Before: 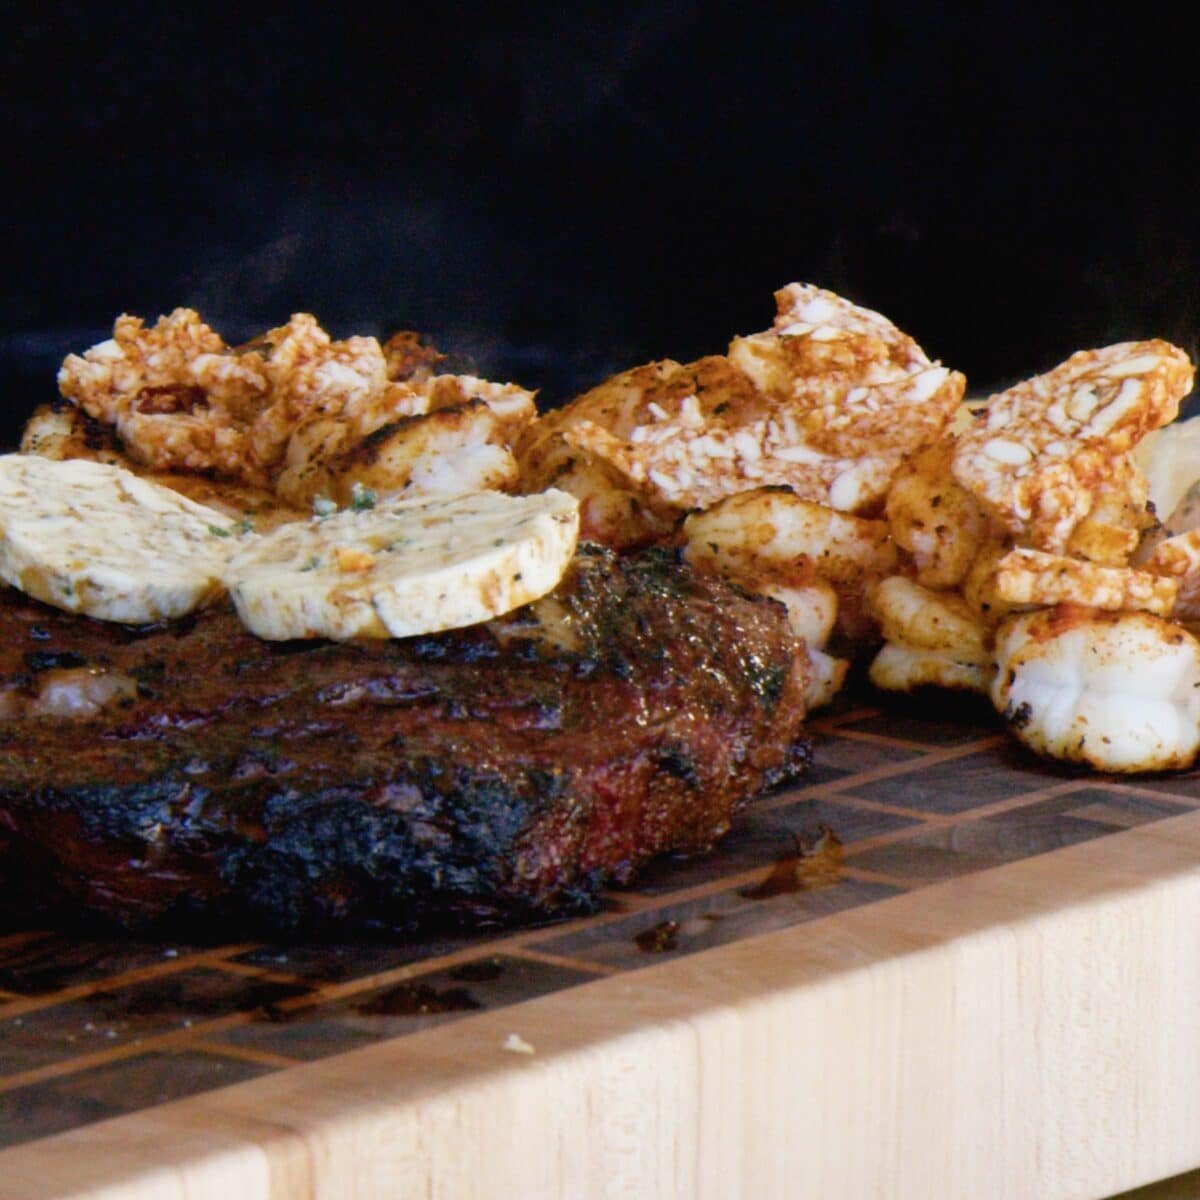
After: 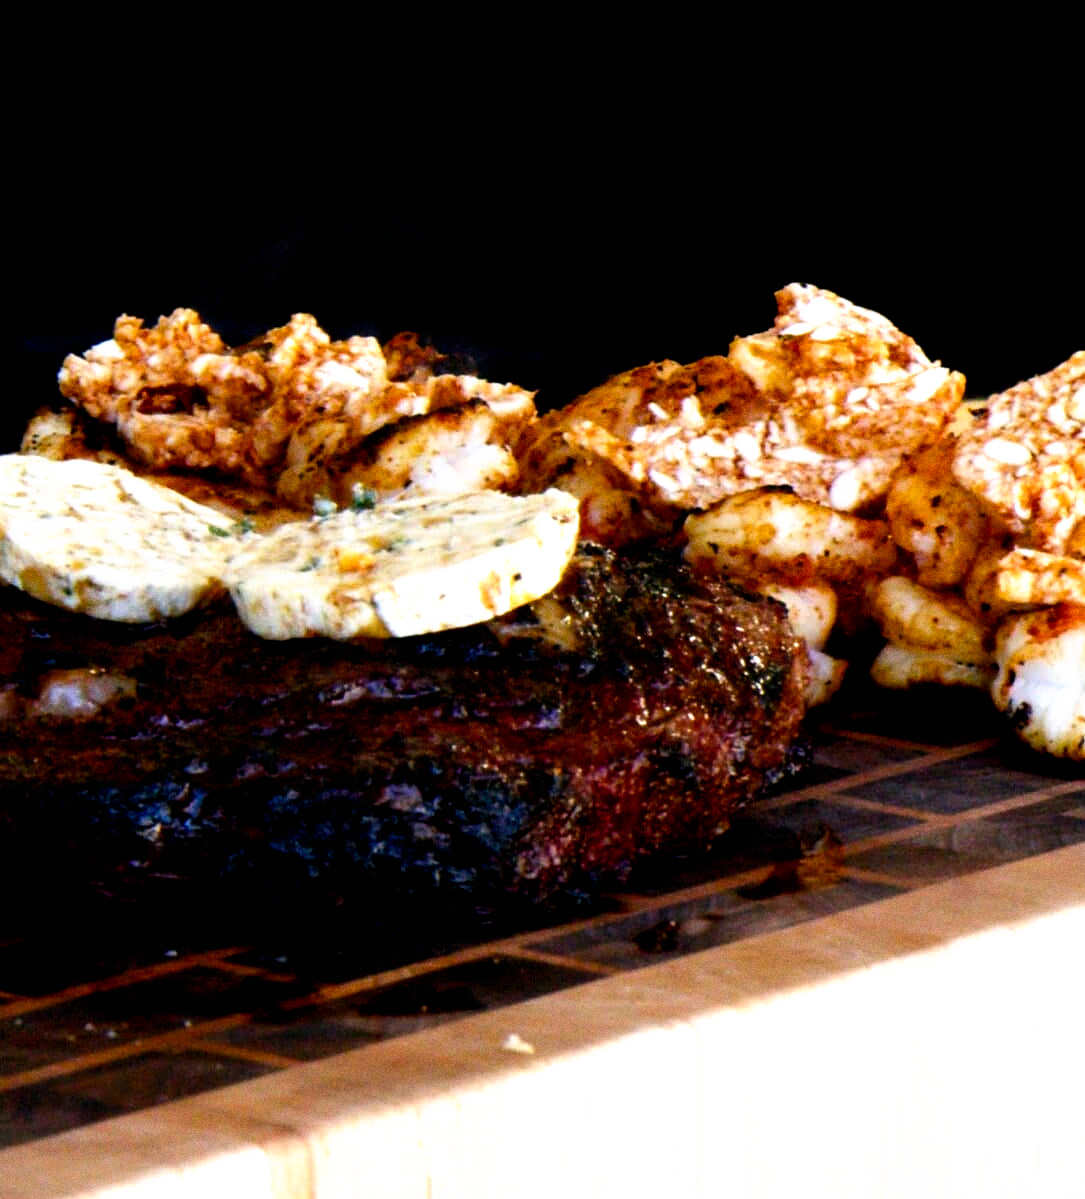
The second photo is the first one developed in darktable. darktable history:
filmic rgb: black relative exposure -8.2 EV, white relative exposure 2.2 EV, threshold 3 EV, hardness 7.11, latitude 85.74%, contrast 1.696, highlights saturation mix -4%, shadows ↔ highlights balance -2.69%, preserve chrominance no, color science v5 (2021), contrast in shadows safe, contrast in highlights safe, enable highlight reconstruction true
crop: right 9.509%, bottom 0.031%
grain: on, module defaults
